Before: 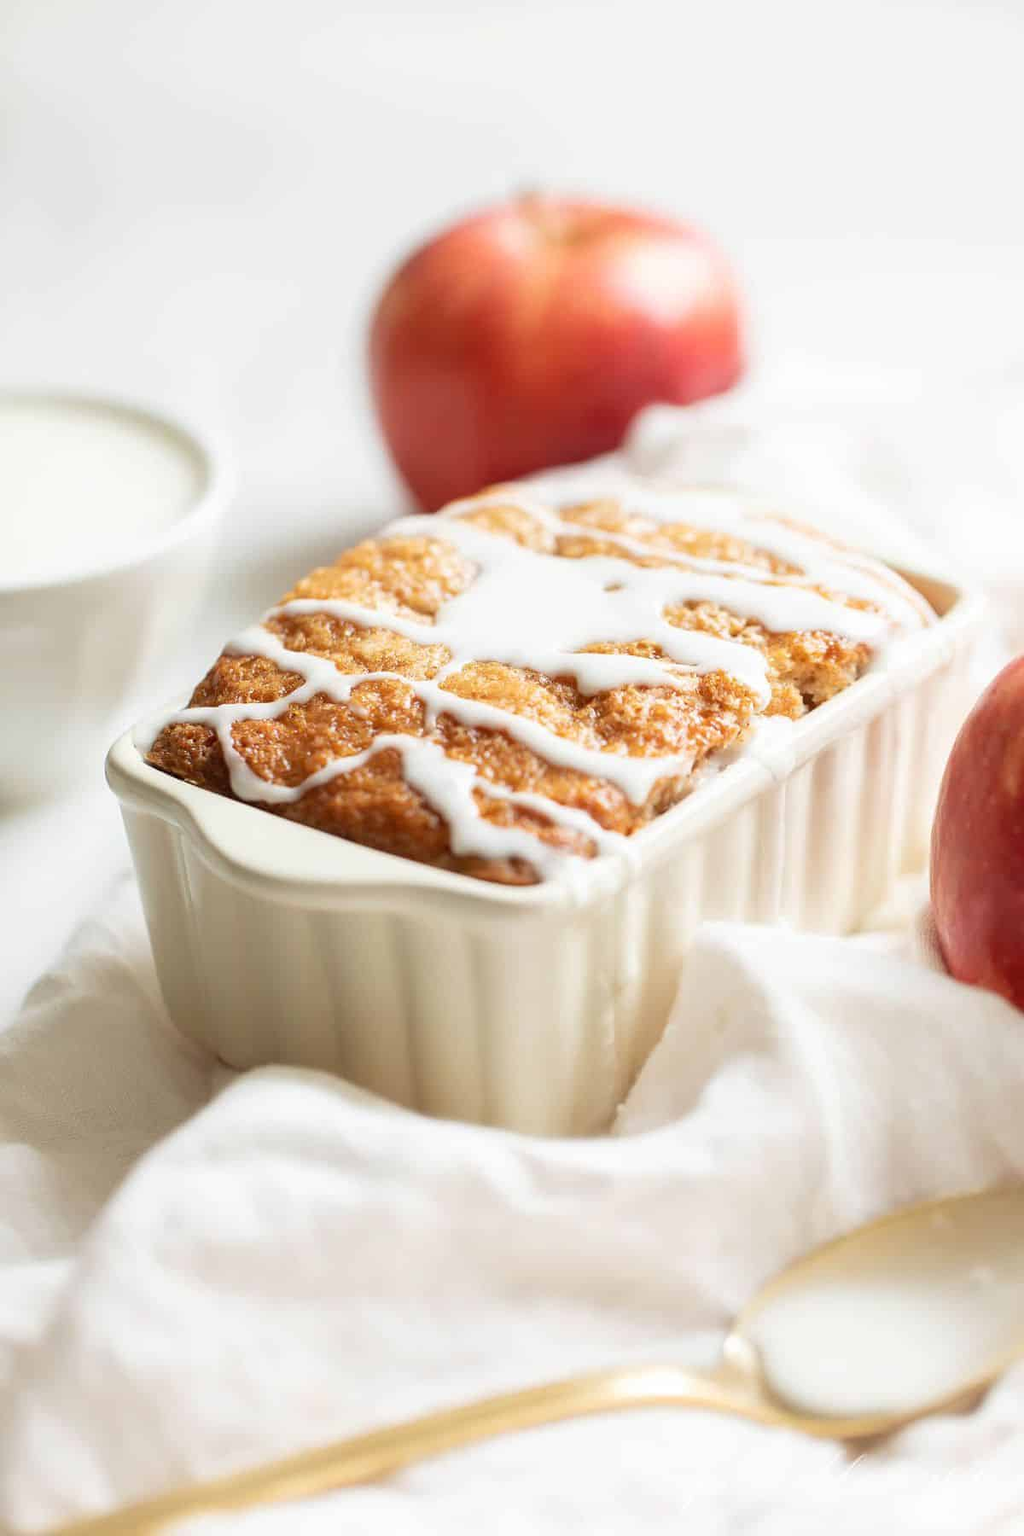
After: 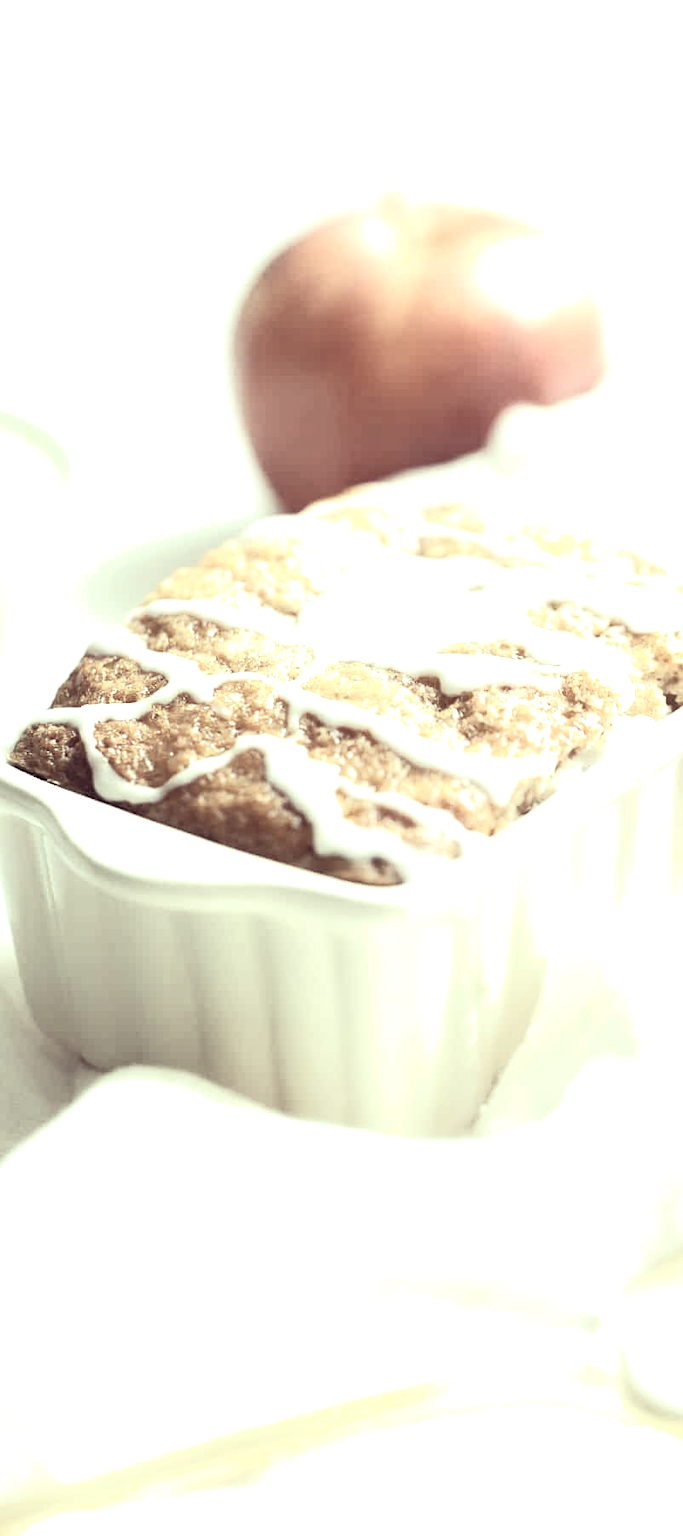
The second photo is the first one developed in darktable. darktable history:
color correction: highlights a* -20.75, highlights b* 20.59, shadows a* 19.64, shadows b* -20.8, saturation 0.391
exposure: exposure 0.787 EV, compensate highlight preservation false
crop and rotate: left 13.418%, right 19.869%
shadows and highlights: shadows 1.63, highlights 39.61
